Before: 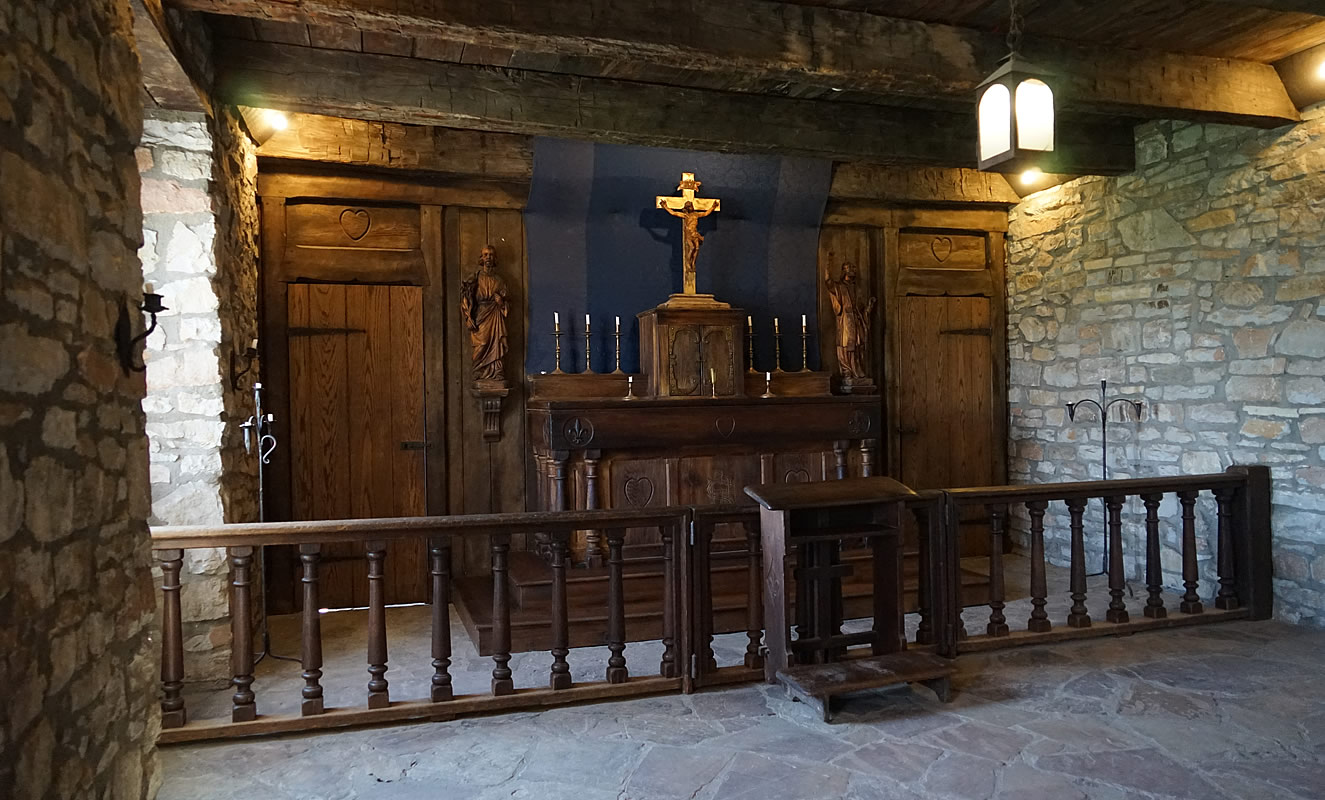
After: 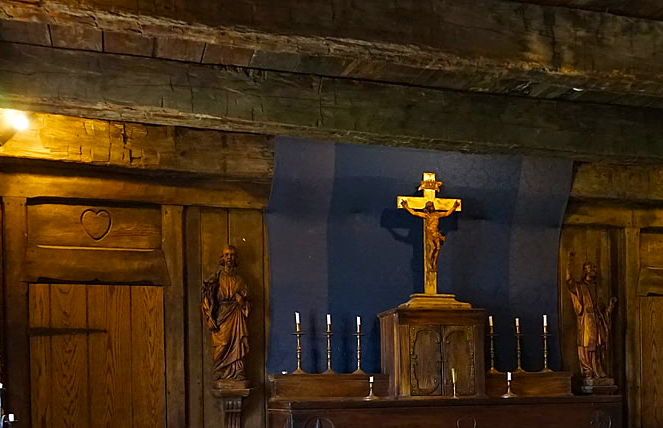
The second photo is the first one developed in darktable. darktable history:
color balance rgb: perceptual saturation grading › global saturation 25%, global vibrance 20%
crop: left 19.556%, right 30.401%, bottom 46.458%
